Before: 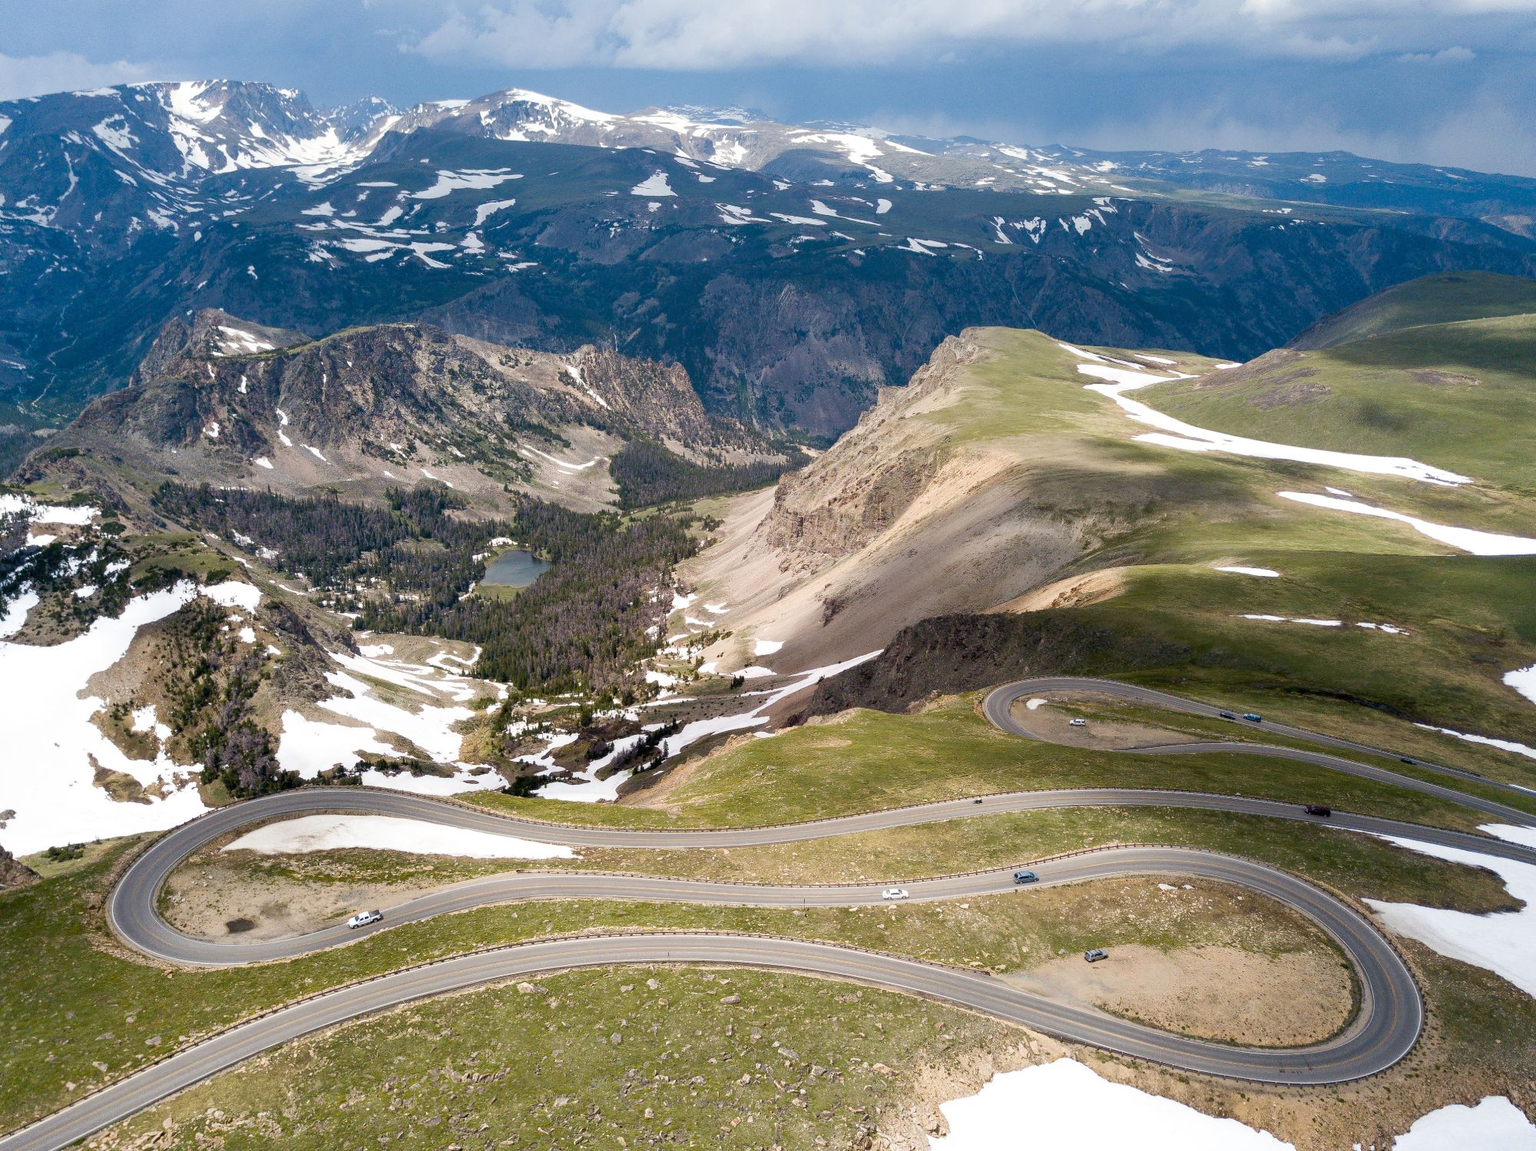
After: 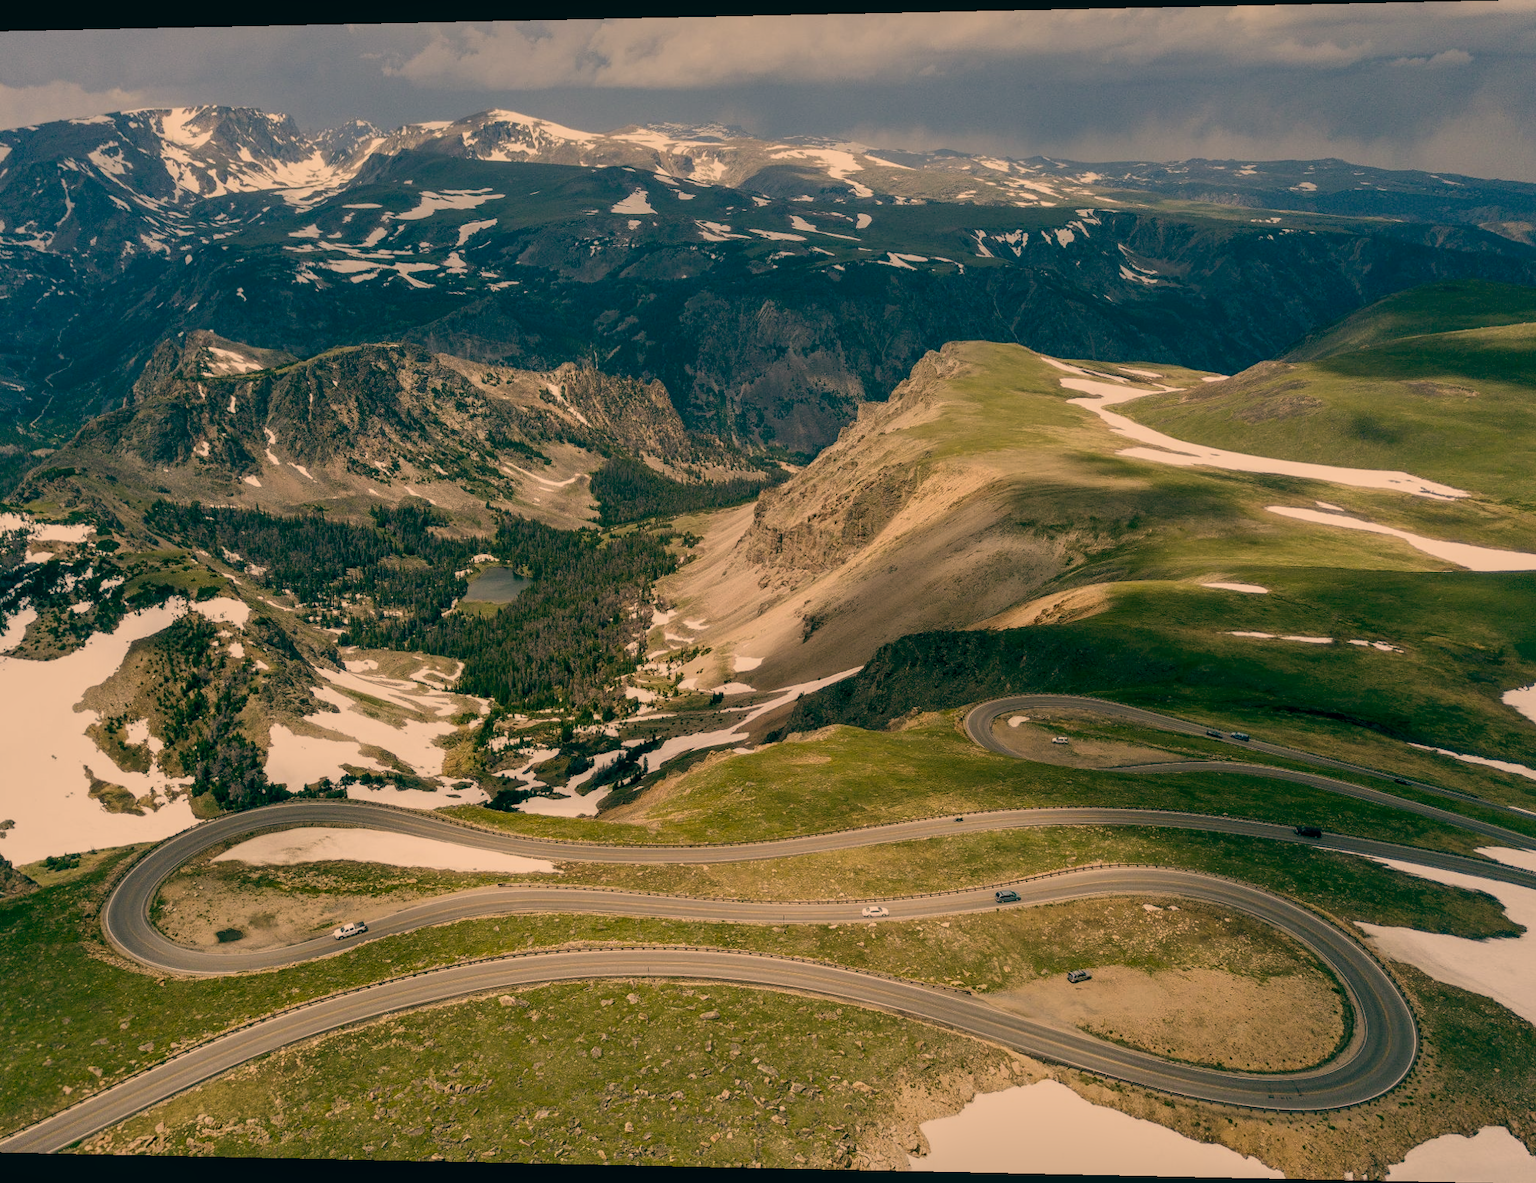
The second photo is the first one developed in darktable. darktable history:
rotate and perspective: lens shift (horizontal) -0.055, automatic cropping off
local contrast: on, module defaults
color balance: lift [1.005, 0.99, 1.007, 1.01], gamma [1, 1.034, 1.032, 0.966], gain [0.873, 1.055, 1.067, 0.933]
color correction: highlights a* 21.16, highlights b* 19.61
exposure: black level correction 0.009, exposure -0.637 EV, compensate highlight preservation false
